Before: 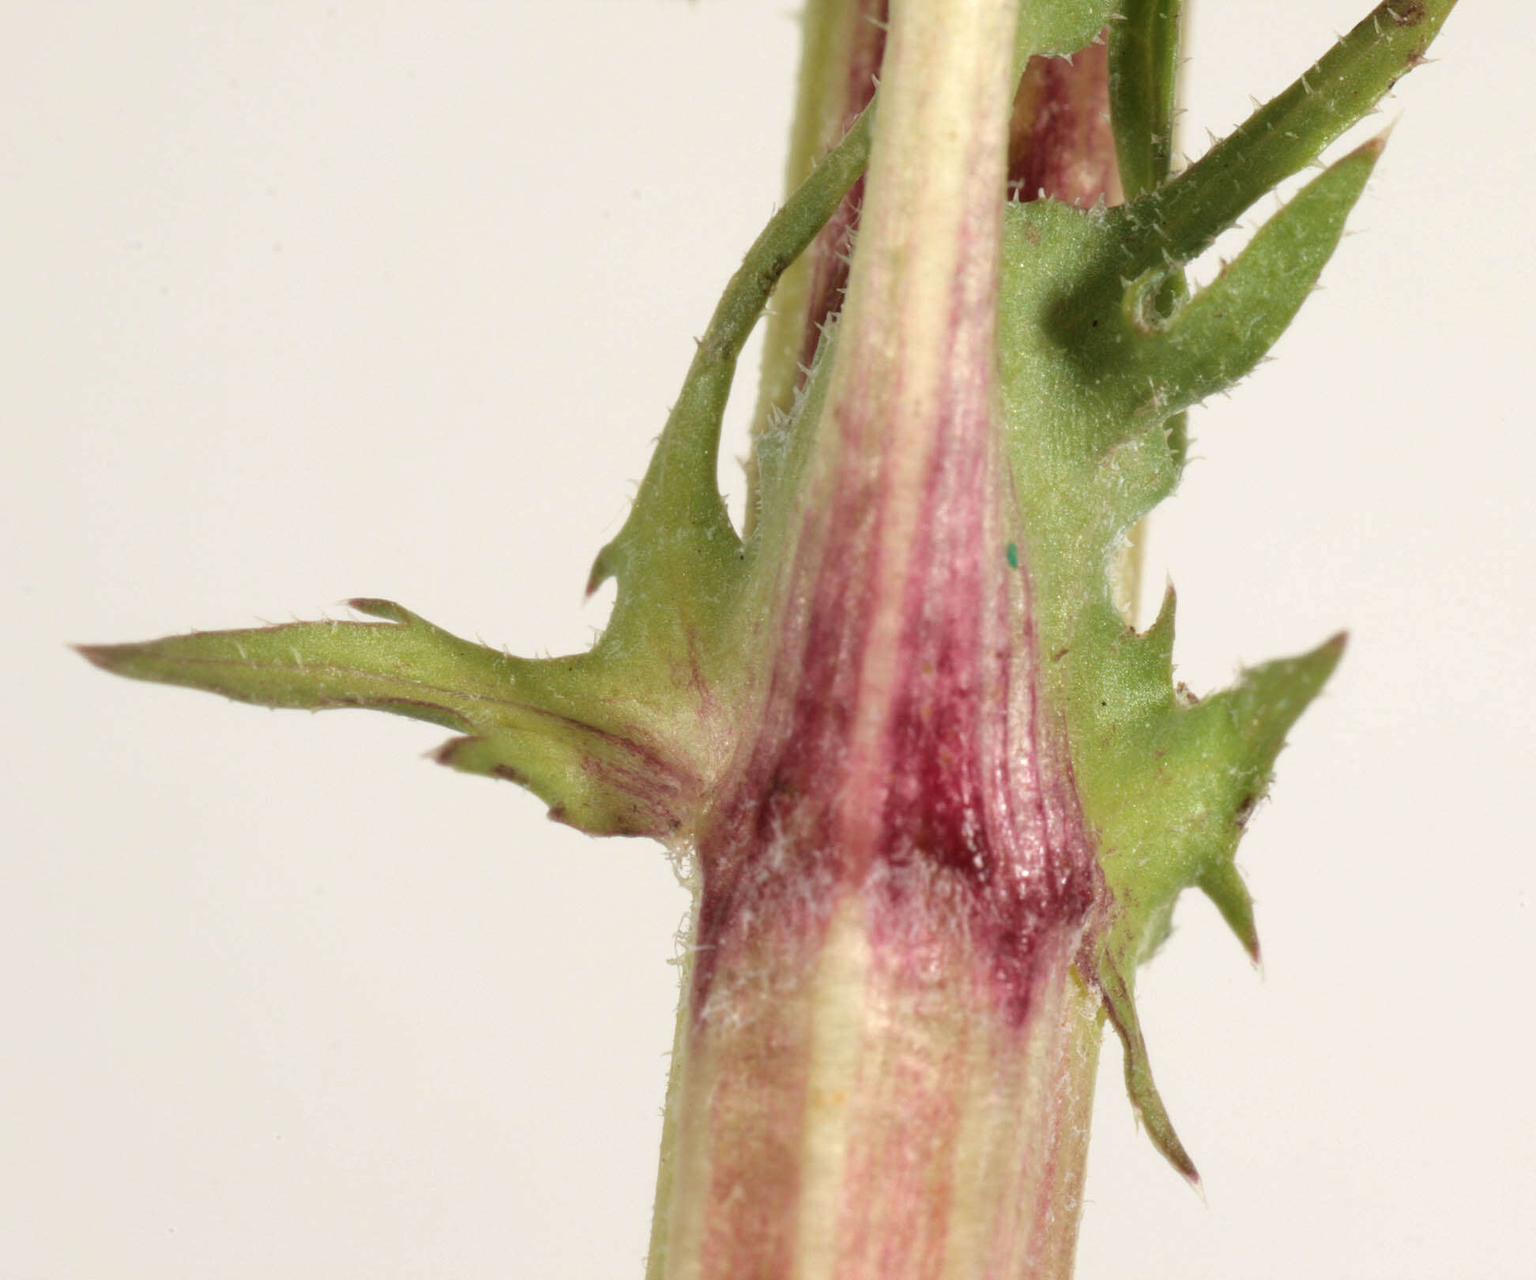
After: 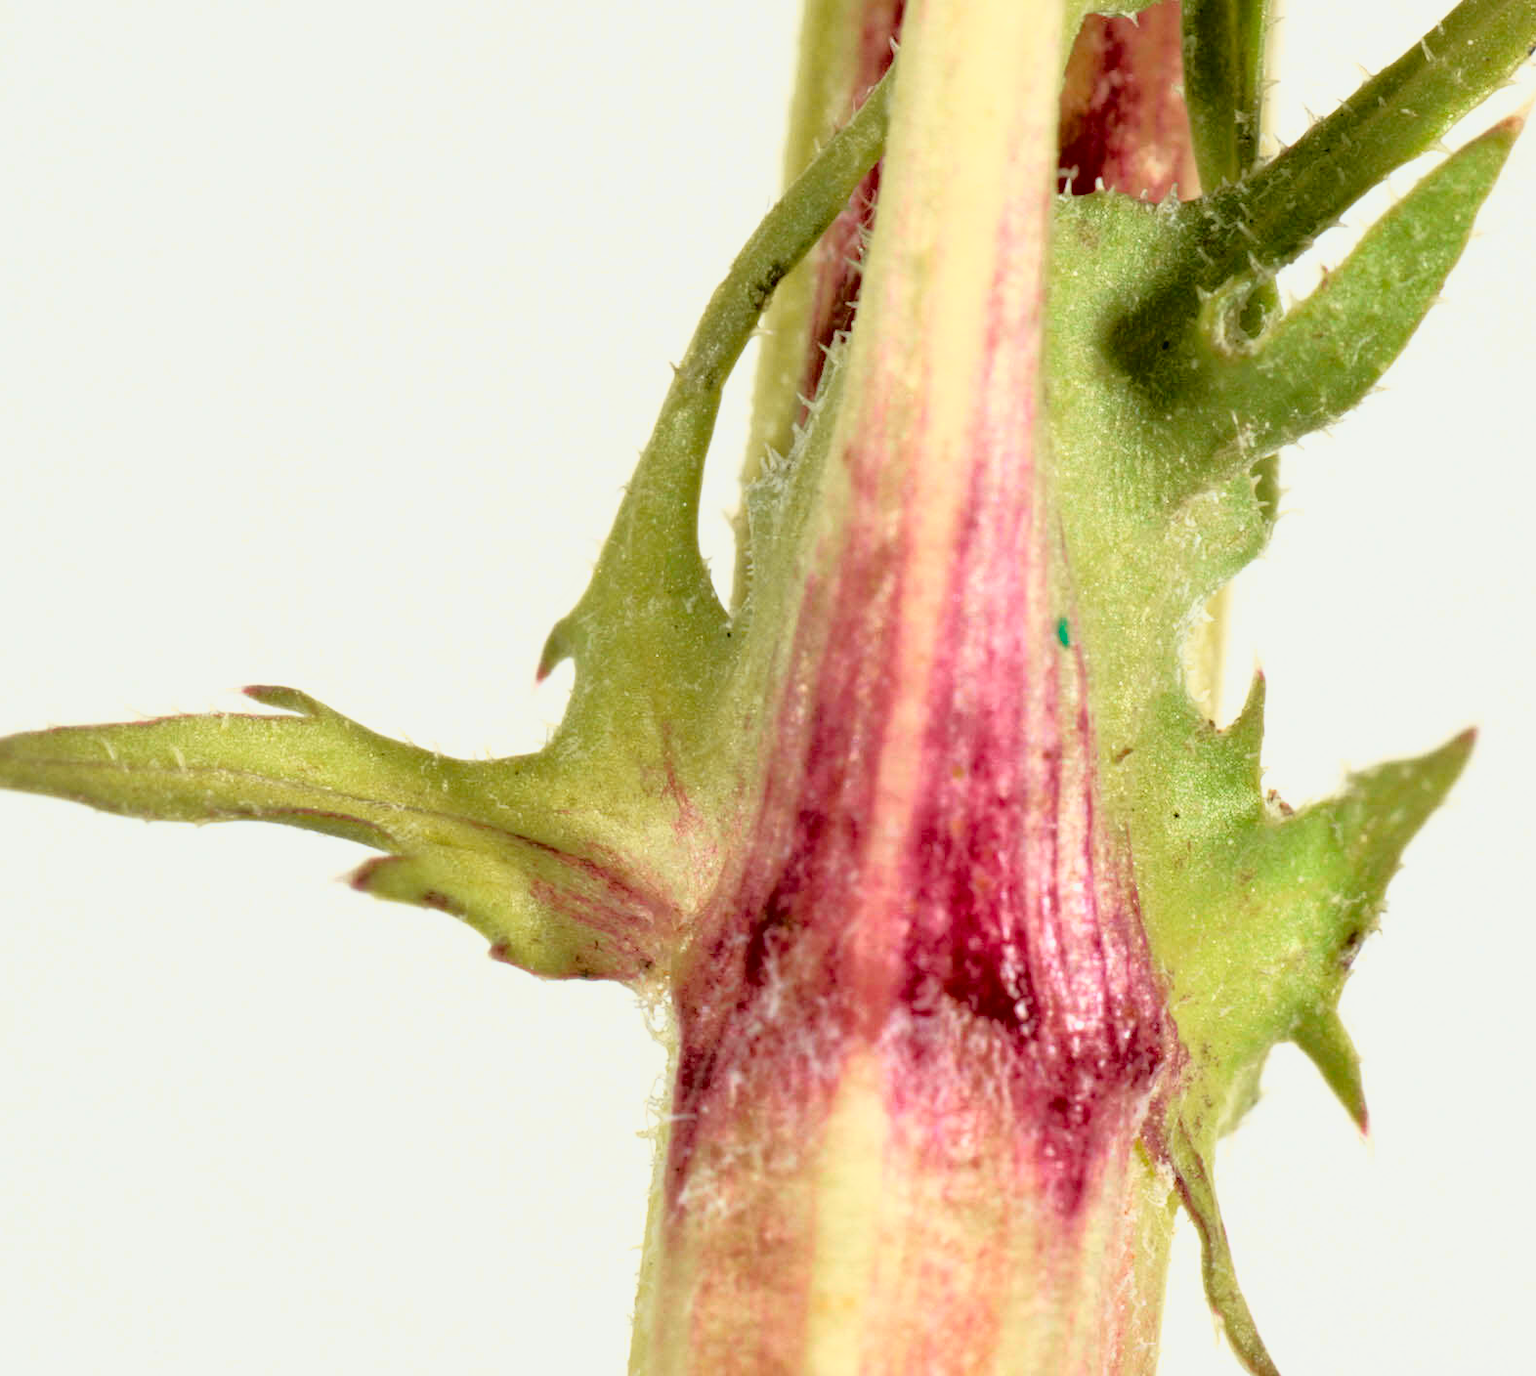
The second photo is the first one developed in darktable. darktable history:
exposure: black level correction 0.01, exposure 0.014 EV, compensate highlight preservation false
tone curve: curves: ch0 [(0, 0.015) (0.091, 0.055) (0.184, 0.159) (0.304, 0.382) (0.492, 0.579) (0.628, 0.755) (0.832, 0.932) (0.984, 0.963)]; ch1 [(0, 0) (0.34, 0.235) (0.46, 0.46) (0.515, 0.502) (0.553, 0.567) (0.764, 0.815) (1, 1)]; ch2 [(0, 0) (0.44, 0.458) (0.479, 0.492) (0.524, 0.507) (0.557, 0.567) (0.673, 0.699) (1, 1)], color space Lab, independent channels, preserve colors none
haze removal: compatibility mode true, adaptive false
color calibration: x 0.342, y 0.355, temperature 5146 K
crop: left 9.929%, top 3.475%, right 9.188%, bottom 9.529%
